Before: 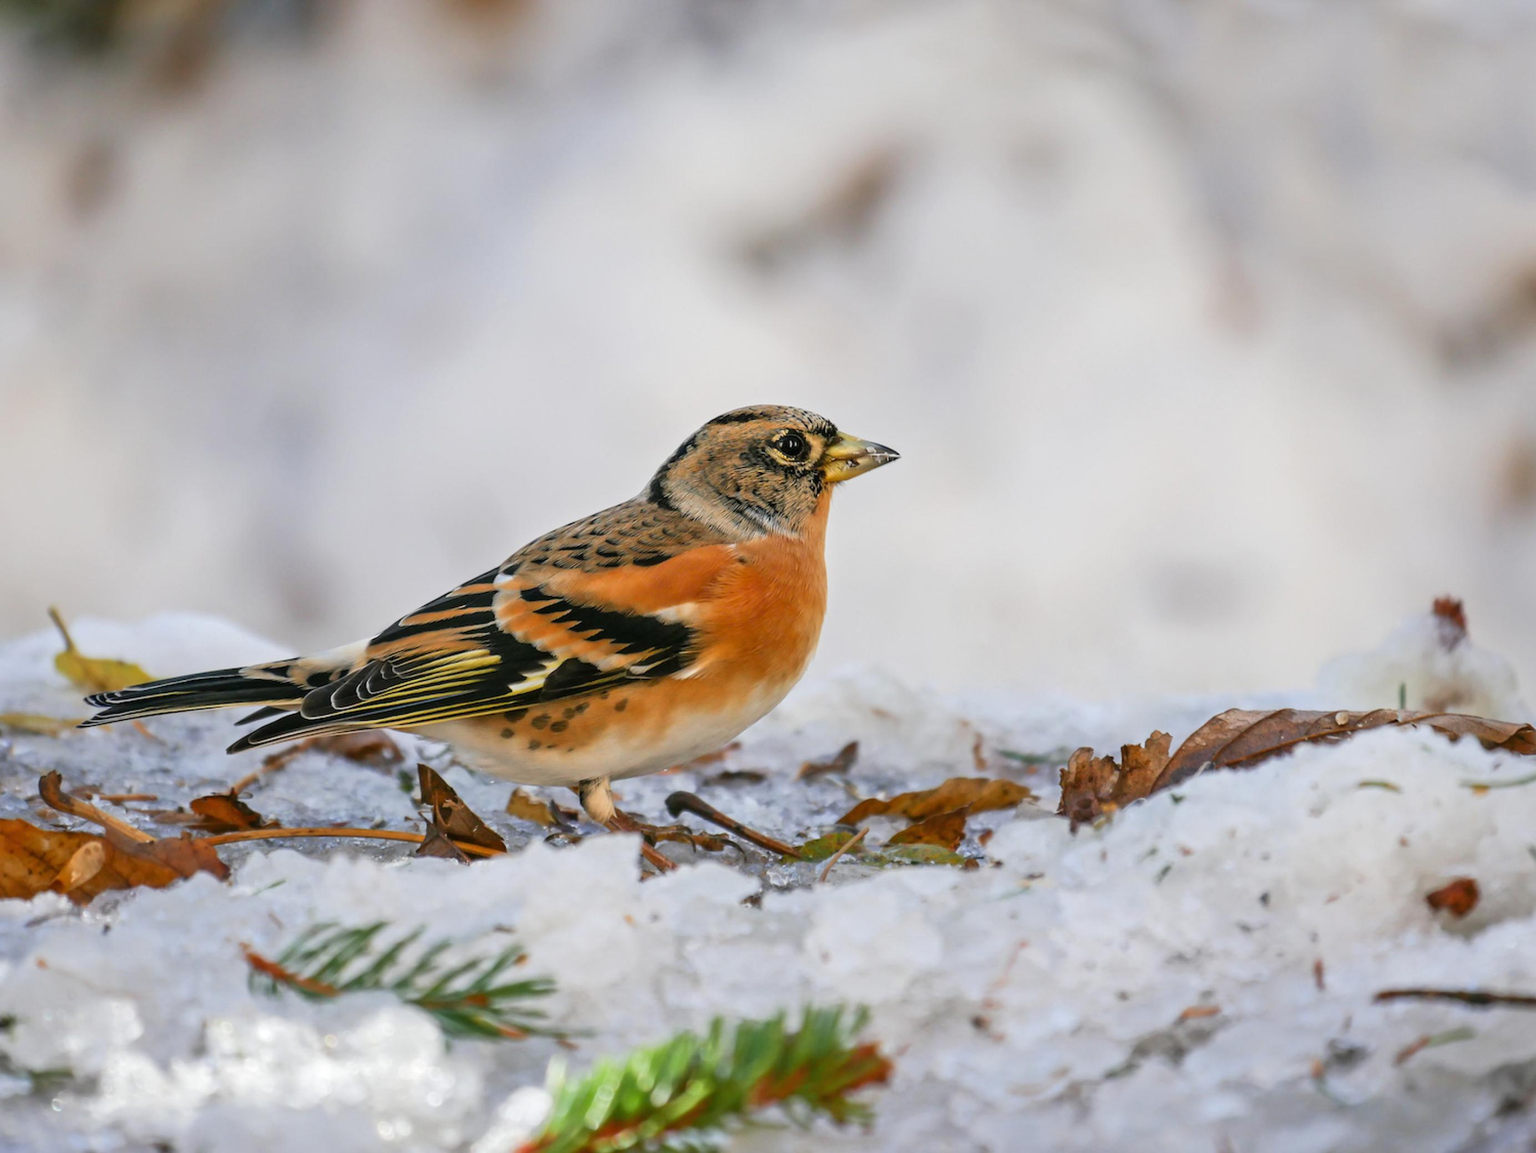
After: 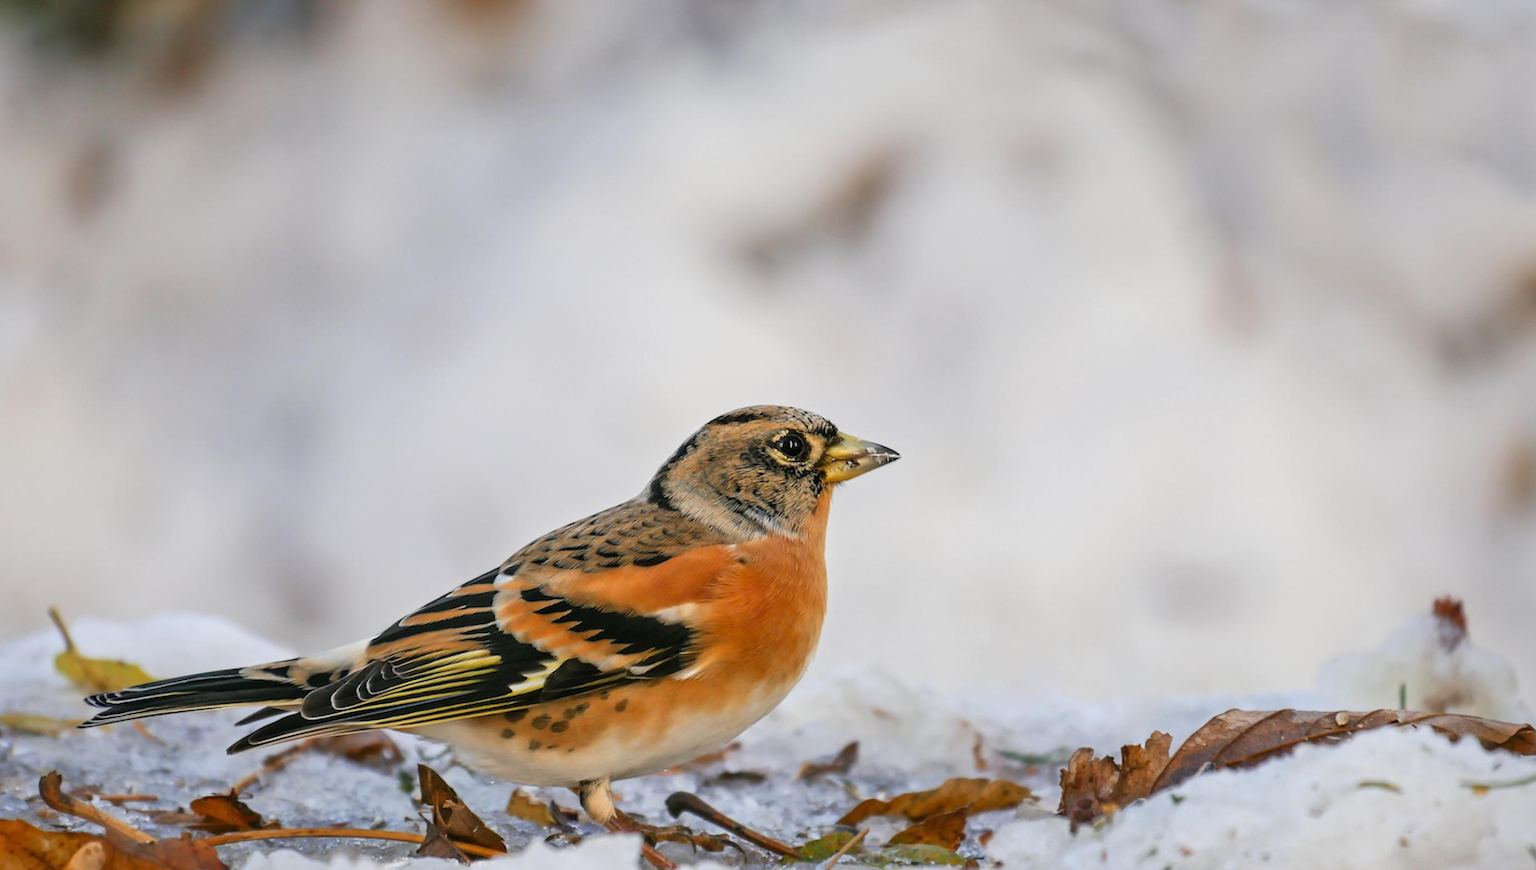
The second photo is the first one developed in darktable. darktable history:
crop: bottom 24.469%
